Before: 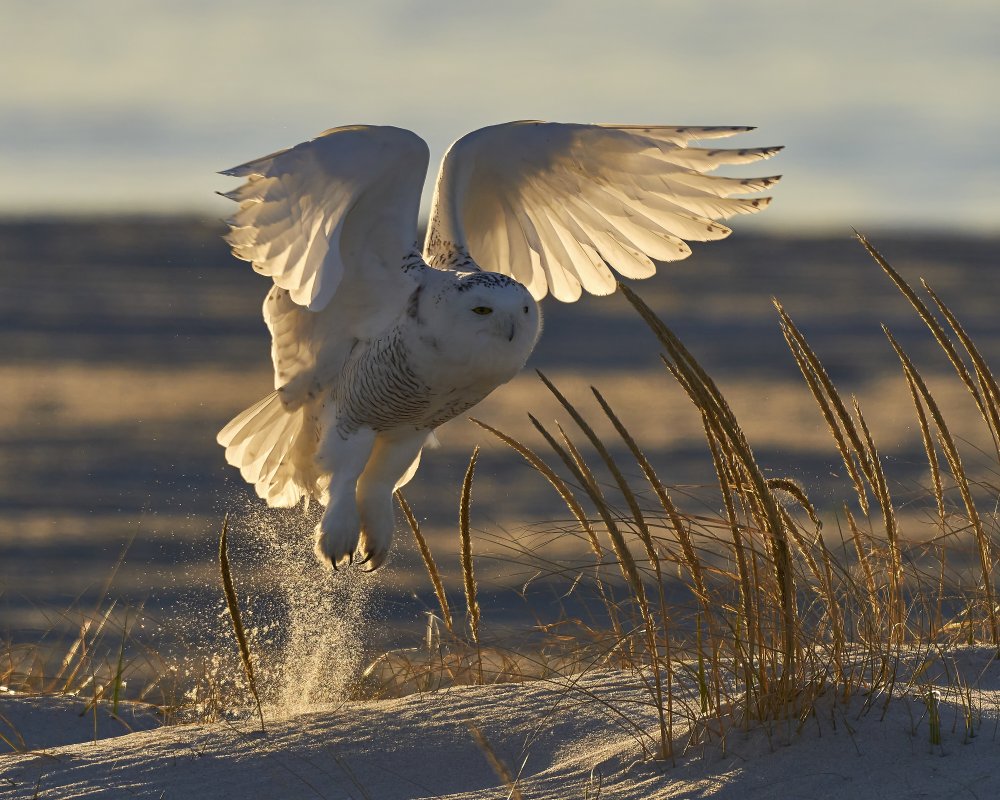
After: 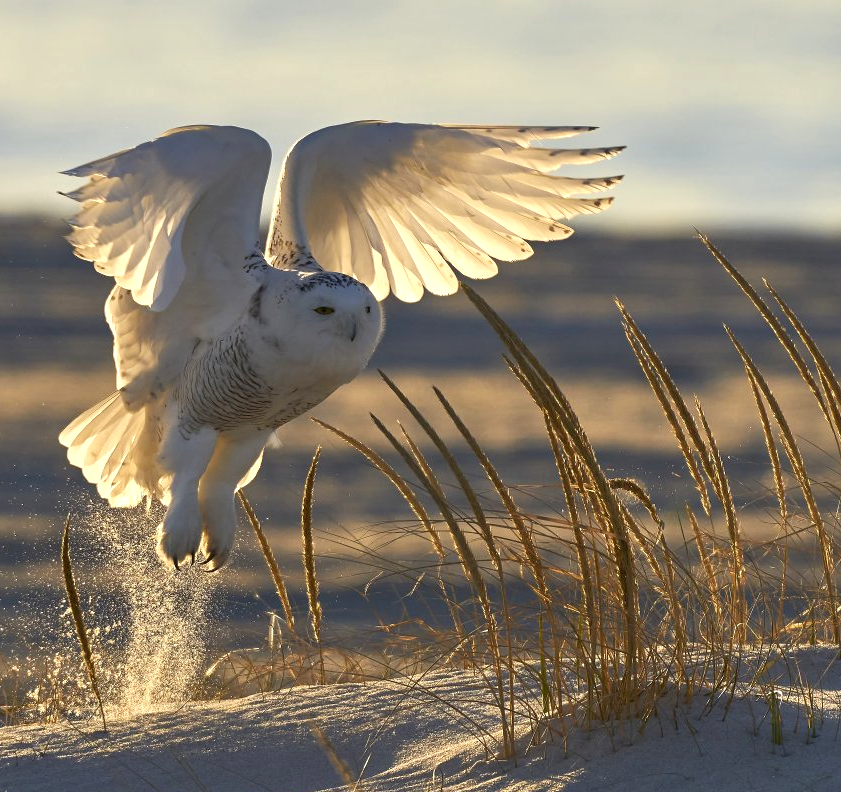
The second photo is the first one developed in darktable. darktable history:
crop: left 15.86%
exposure: black level correction 0.001, exposure 0.499 EV, compensate highlight preservation false
